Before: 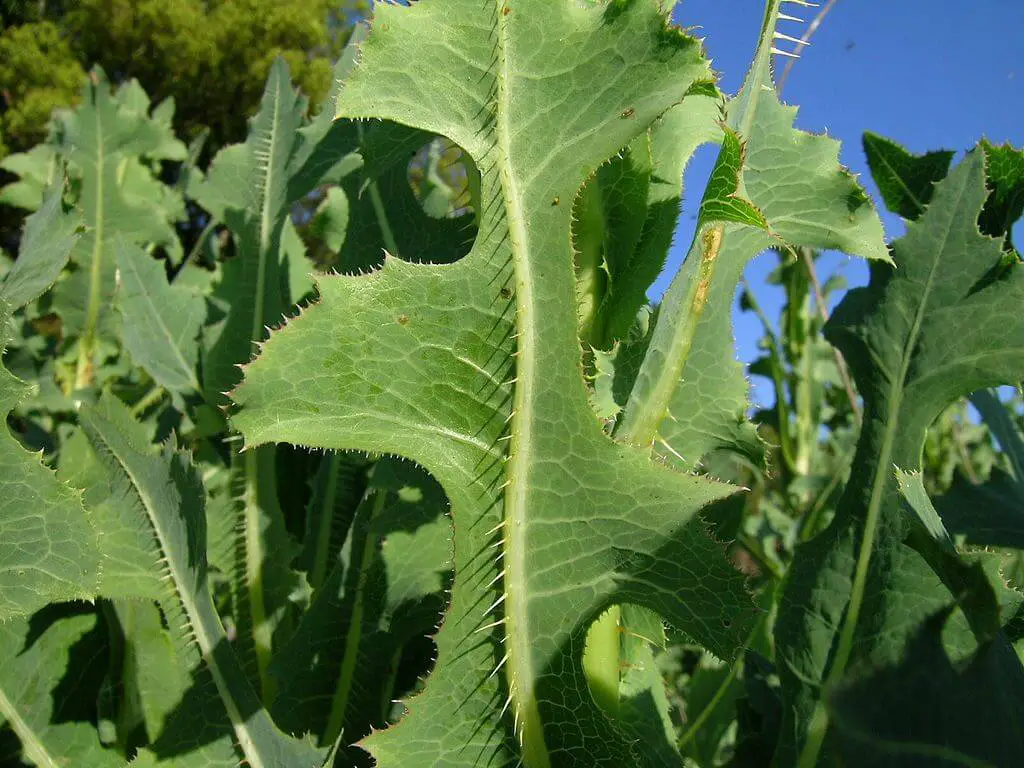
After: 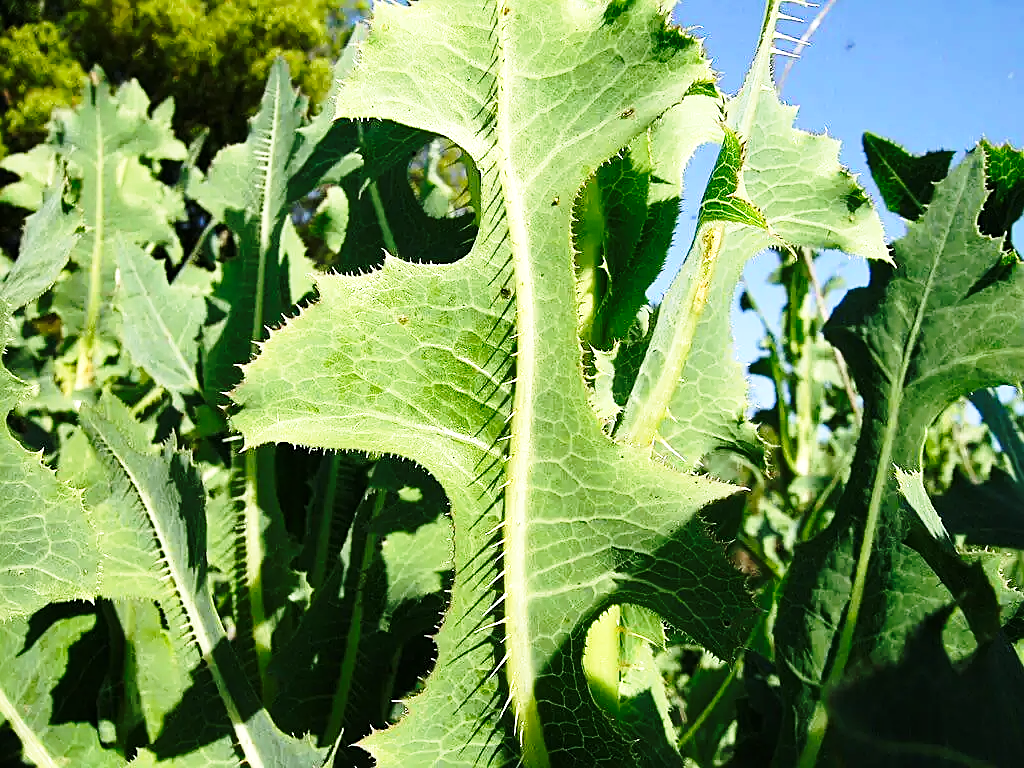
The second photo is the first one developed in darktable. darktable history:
tone equalizer: -8 EV -0.75 EV, -7 EV -0.7 EV, -6 EV -0.6 EV, -5 EV -0.4 EV, -3 EV 0.4 EV, -2 EV 0.6 EV, -1 EV 0.7 EV, +0 EV 0.75 EV, edges refinement/feathering 500, mask exposure compensation -1.57 EV, preserve details no
base curve: curves: ch0 [(0, 0) (0.028, 0.03) (0.121, 0.232) (0.46, 0.748) (0.859, 0.968) (1, 1)], preserve colors none
sharpen: on, module defaults
